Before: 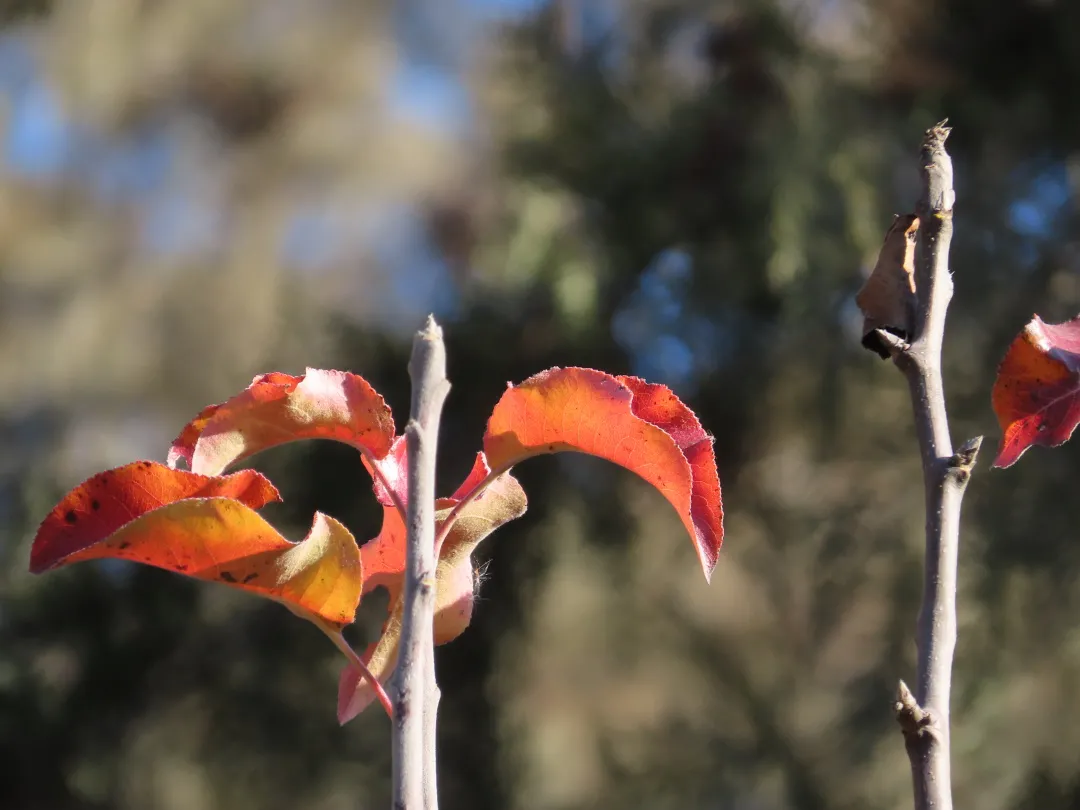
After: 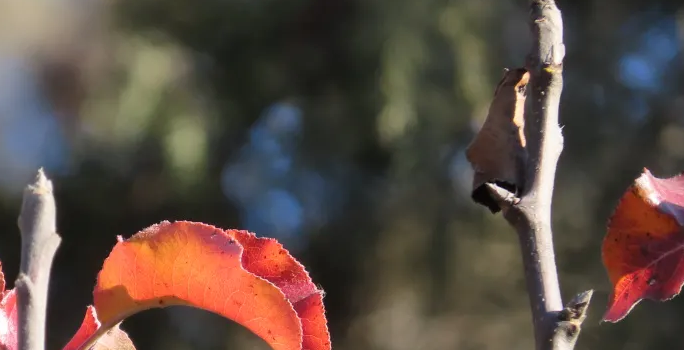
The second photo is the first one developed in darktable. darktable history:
shadows and highlights: shadows 25.03, highlights -48.21, soften with gaussian
crop: left 36.146%, top 18.034%, right 0.454%, bottom 38.728%
